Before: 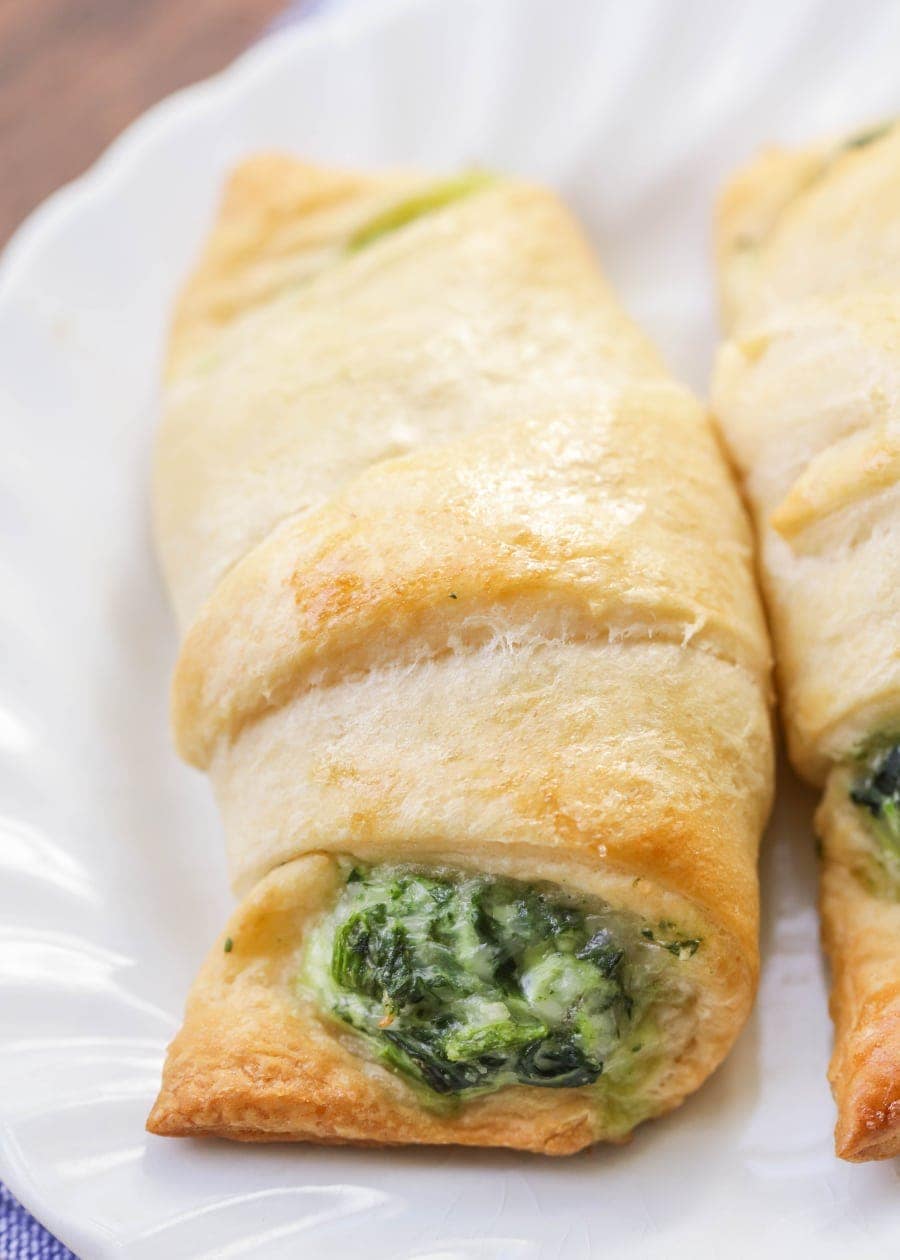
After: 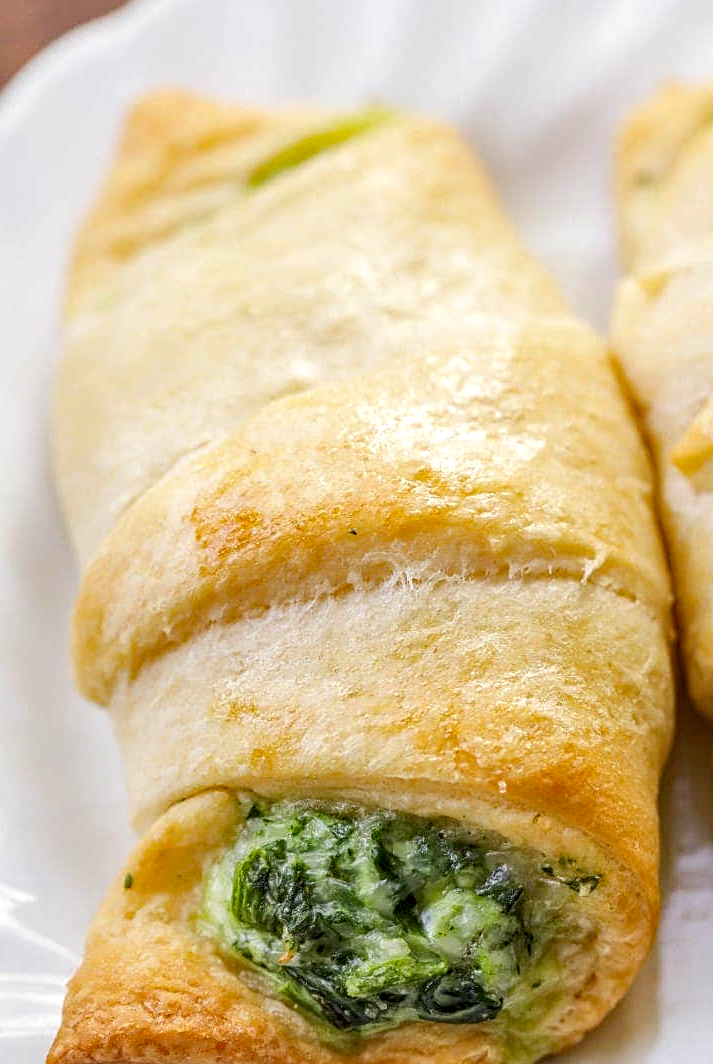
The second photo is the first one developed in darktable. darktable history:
sharpen: radius 1.97
crop: left 11.208%, top 5.146%, right 9.563%, bottom 10.368%
local contrast: on, module defaults
haze removal: strength 0.494, distance 0.433, compatibility mode true, adaptive false
